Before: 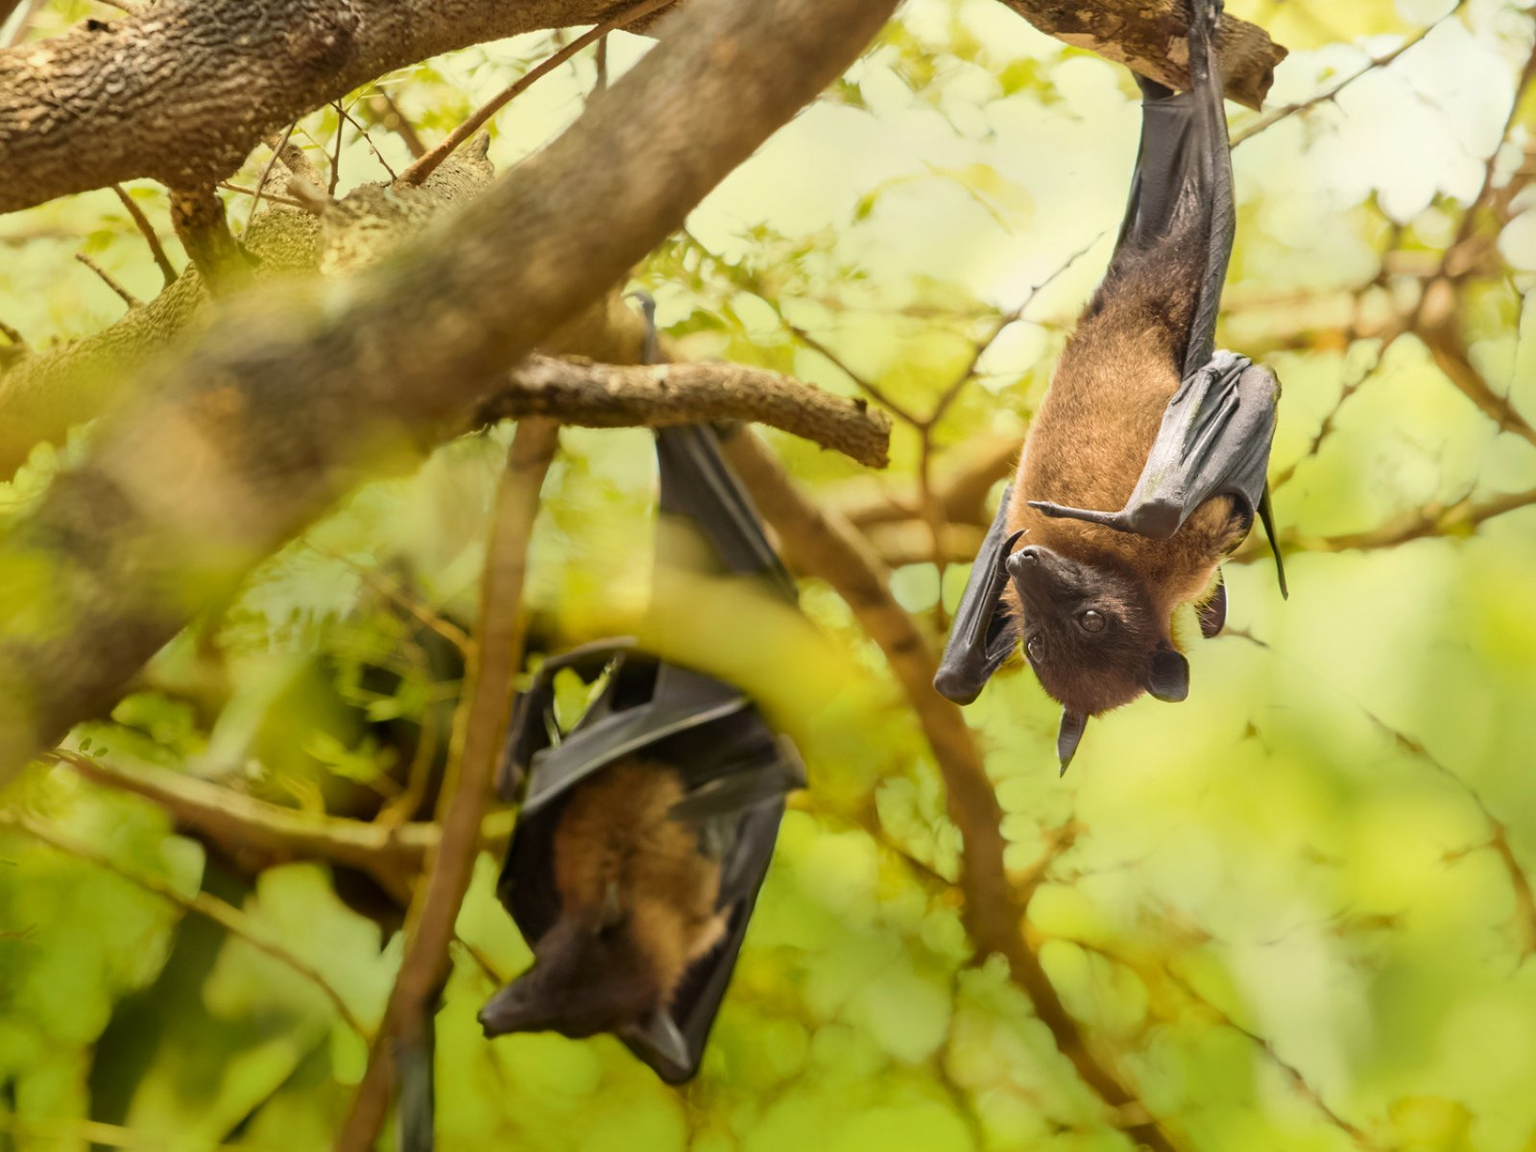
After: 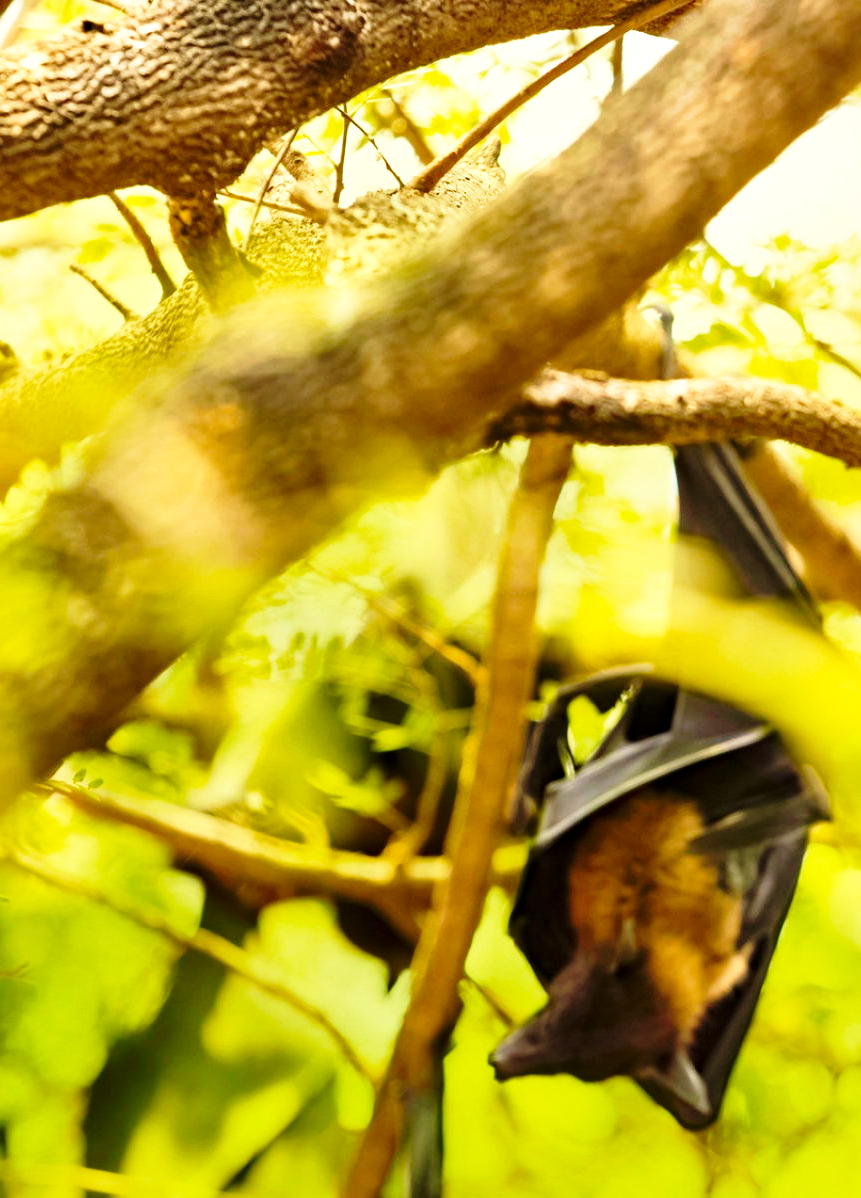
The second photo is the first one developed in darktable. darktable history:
base curve: curves: ch0 [(0, 0) (0.026, 0.03) (0.109, 0.232) (0.351, 0.748) (0.669, 0.968) (1, 1)], preserve colors none
local contrast: mode bilateral grid, contrast 20, coarseness 50, detail 120%, midtone range 0.2
haze removal: strength 0.29, distance 0.25, compatibility mode true, adaptive false
crop: left 0.587%, right 45.588%, bottom 0.086%
velvia: on, module defaults
